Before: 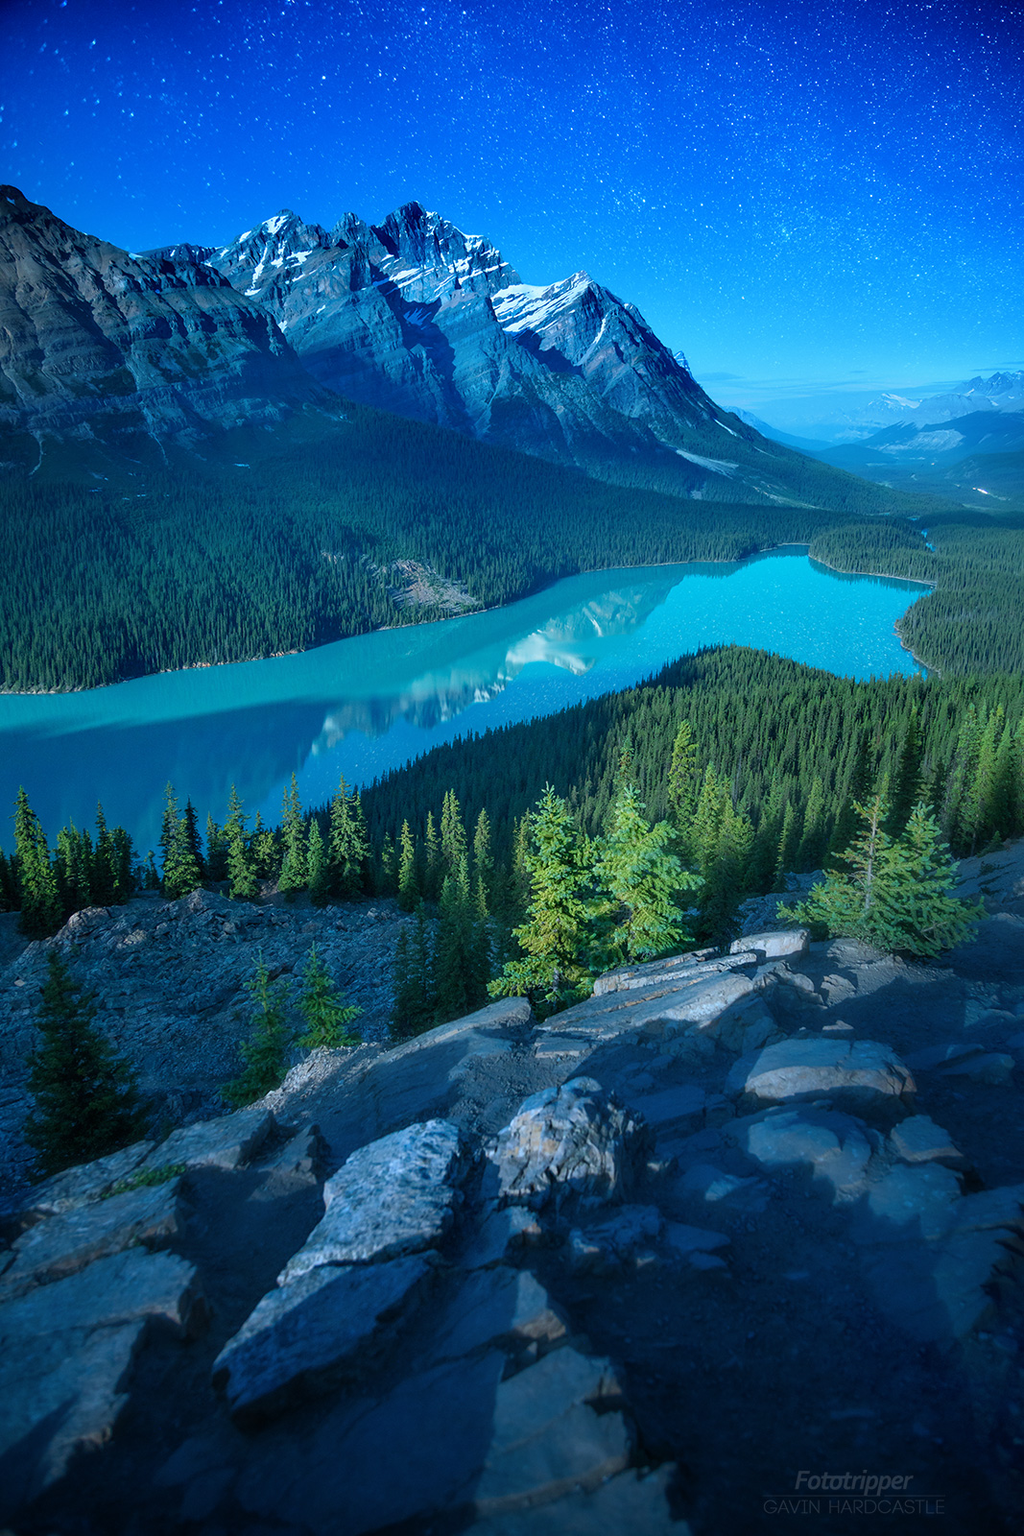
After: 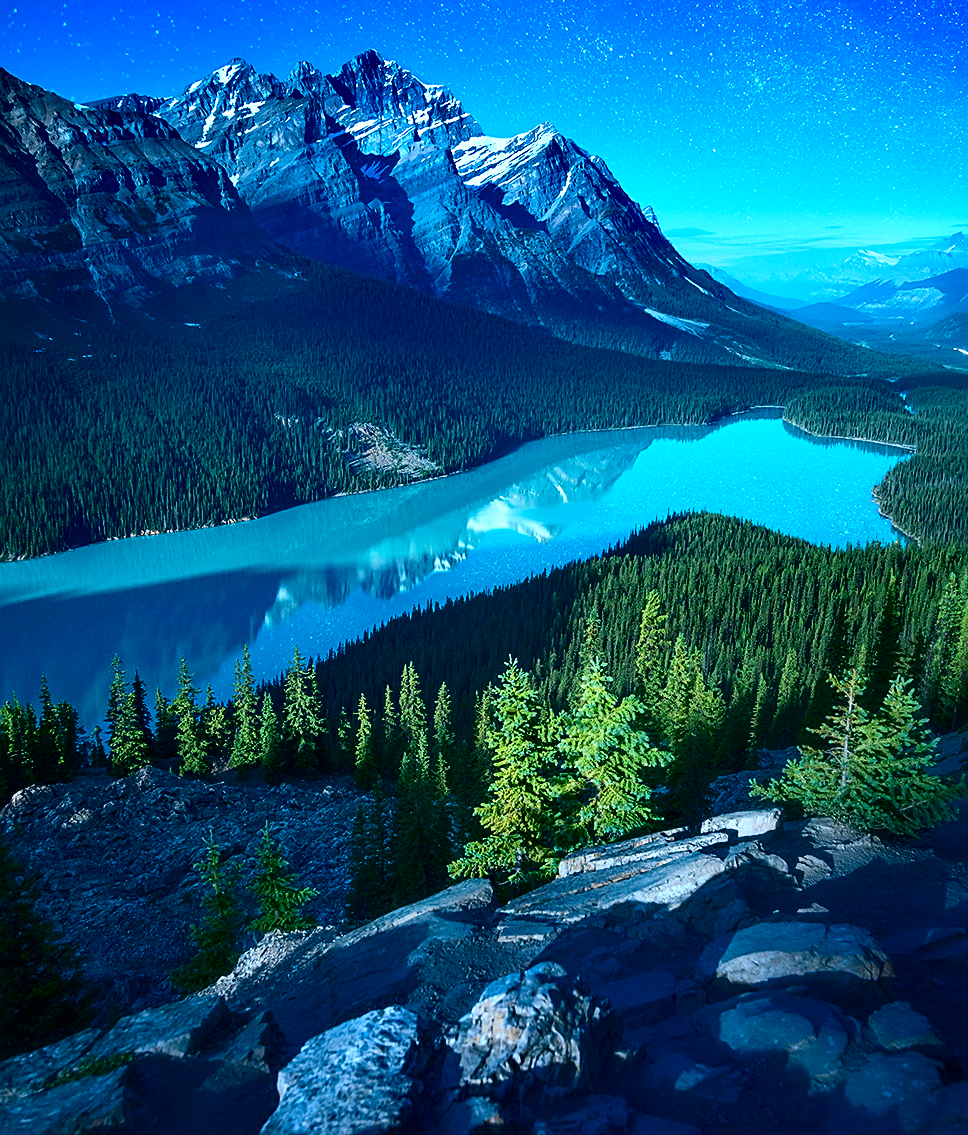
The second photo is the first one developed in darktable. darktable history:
contrast brightness saturation: contrast 0.244, brightness -0.225, saturation 0.149
exposure: black level correction 0, exposure 0.499 EV, compensate exposure bias true, compensate highlight preservation false
crop: left 5.643%, top 10.038%, right 3.588%, bottom 18.99%
sharpen: on, module defaults
